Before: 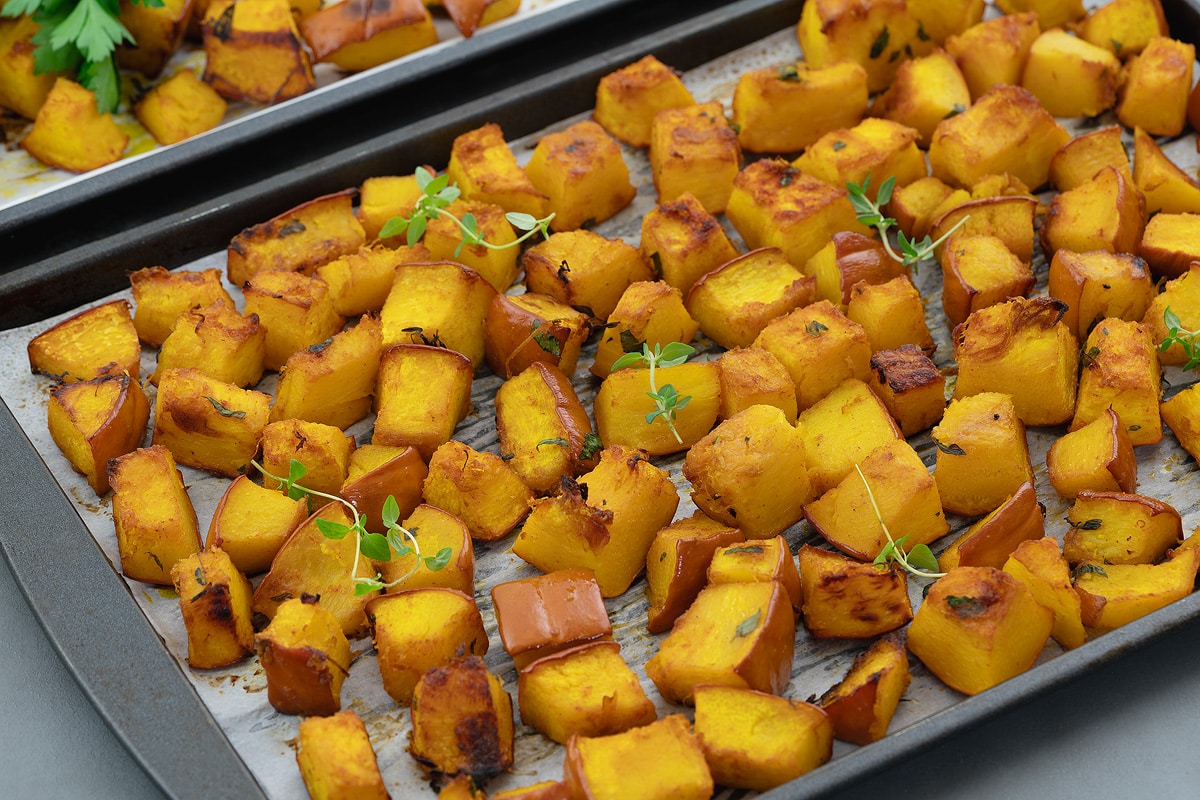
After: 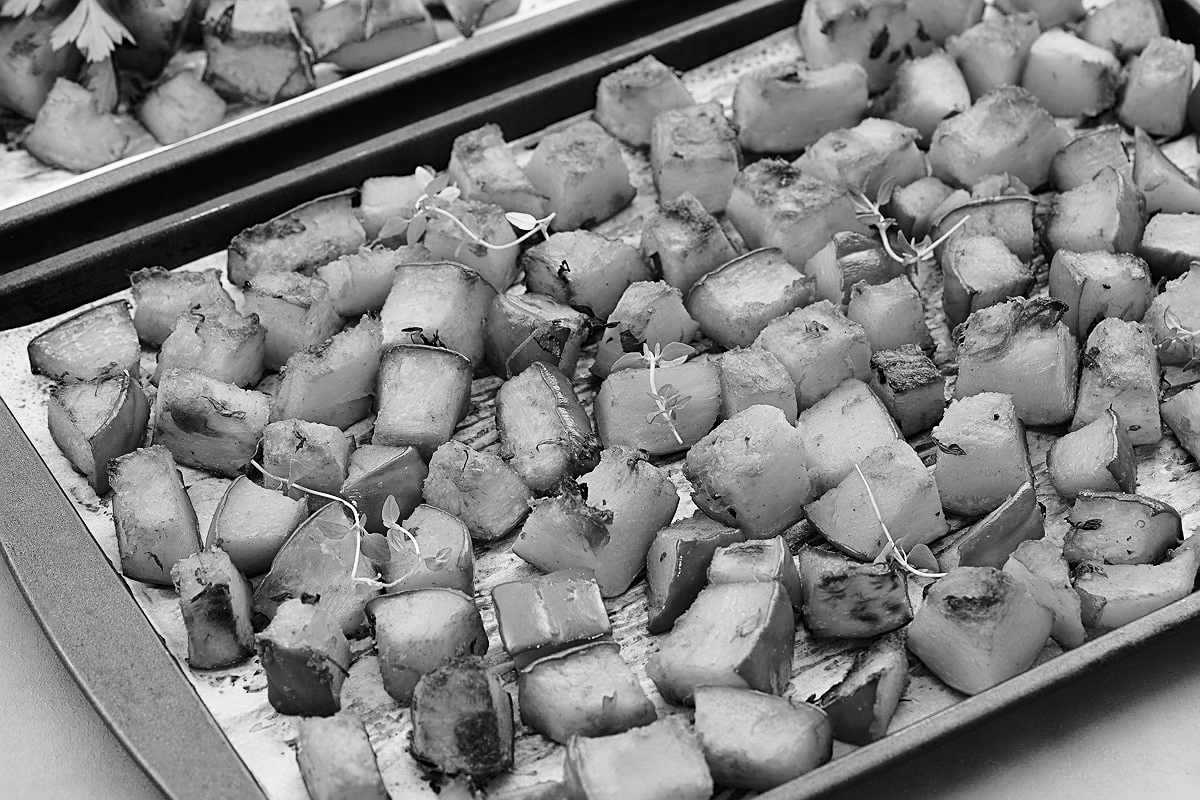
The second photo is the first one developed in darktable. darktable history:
base curve: curves: ch0 [(0, 0) (0.028, 0.03) (0.121, 0.232) (0.46, 0.748) (0.859, 0.968) (1, 1)], preserve colors none
sharpen: on, module defaults
color calibration: output gray [0.253, 0.26, 0.487, 0], x 0.366, y 0.379, temperature 4391.02 K
